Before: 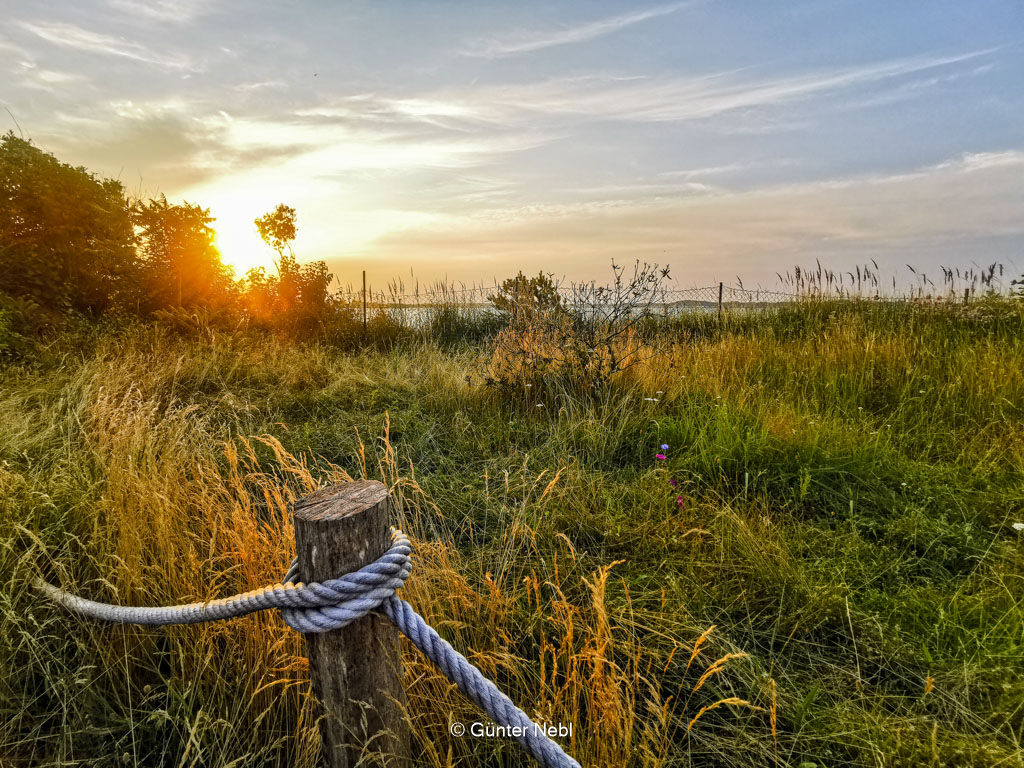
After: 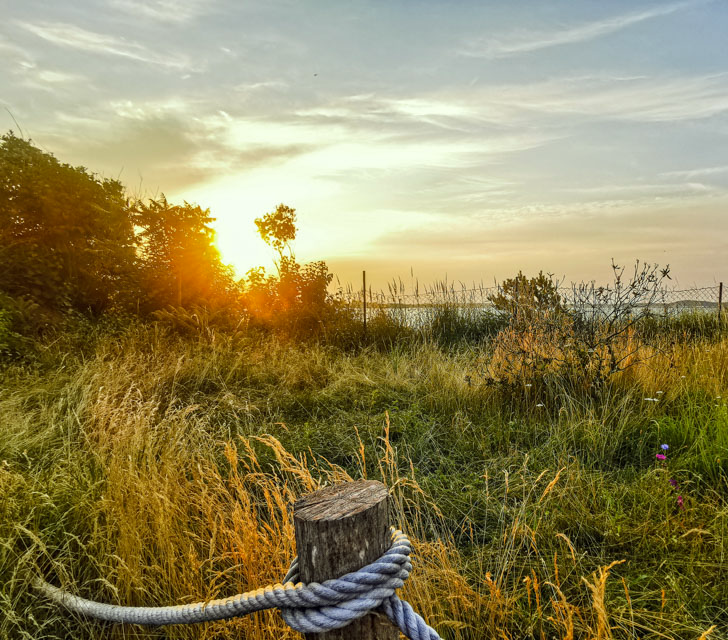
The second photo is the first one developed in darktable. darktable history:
crop: right 28.885%, bottom 16.626%
color correction: highlights a* -4.73, highlights b* 5.06, saturation 0.97
